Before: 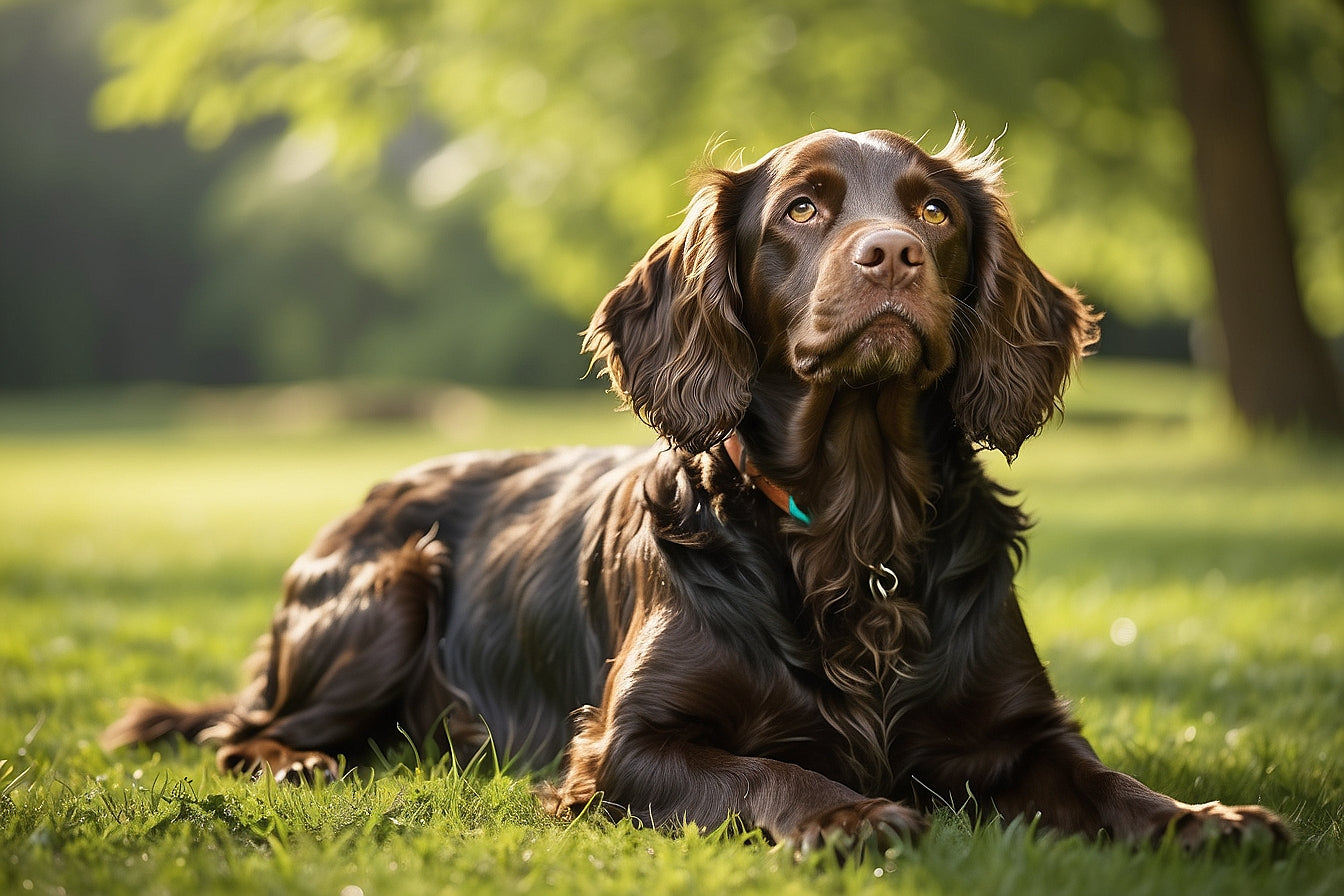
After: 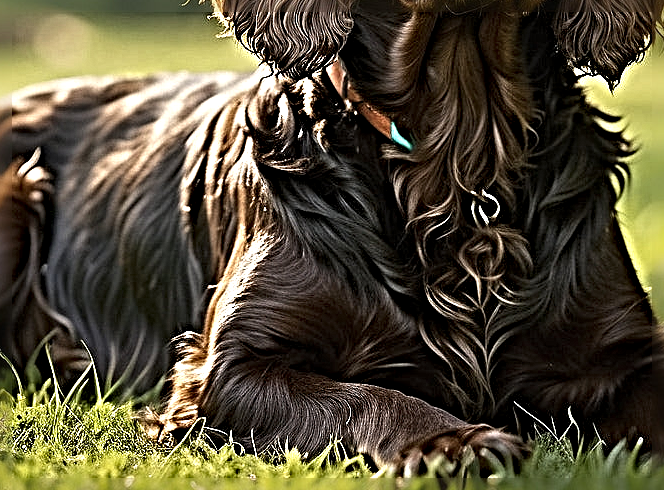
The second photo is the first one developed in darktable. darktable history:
sharpen: radius 6.3, amount 1.8, threshold 0
crop: left 29.672%, top 41.786%, right 20.851%, bottom 3.487%
tone equalizer: on, module defaults
